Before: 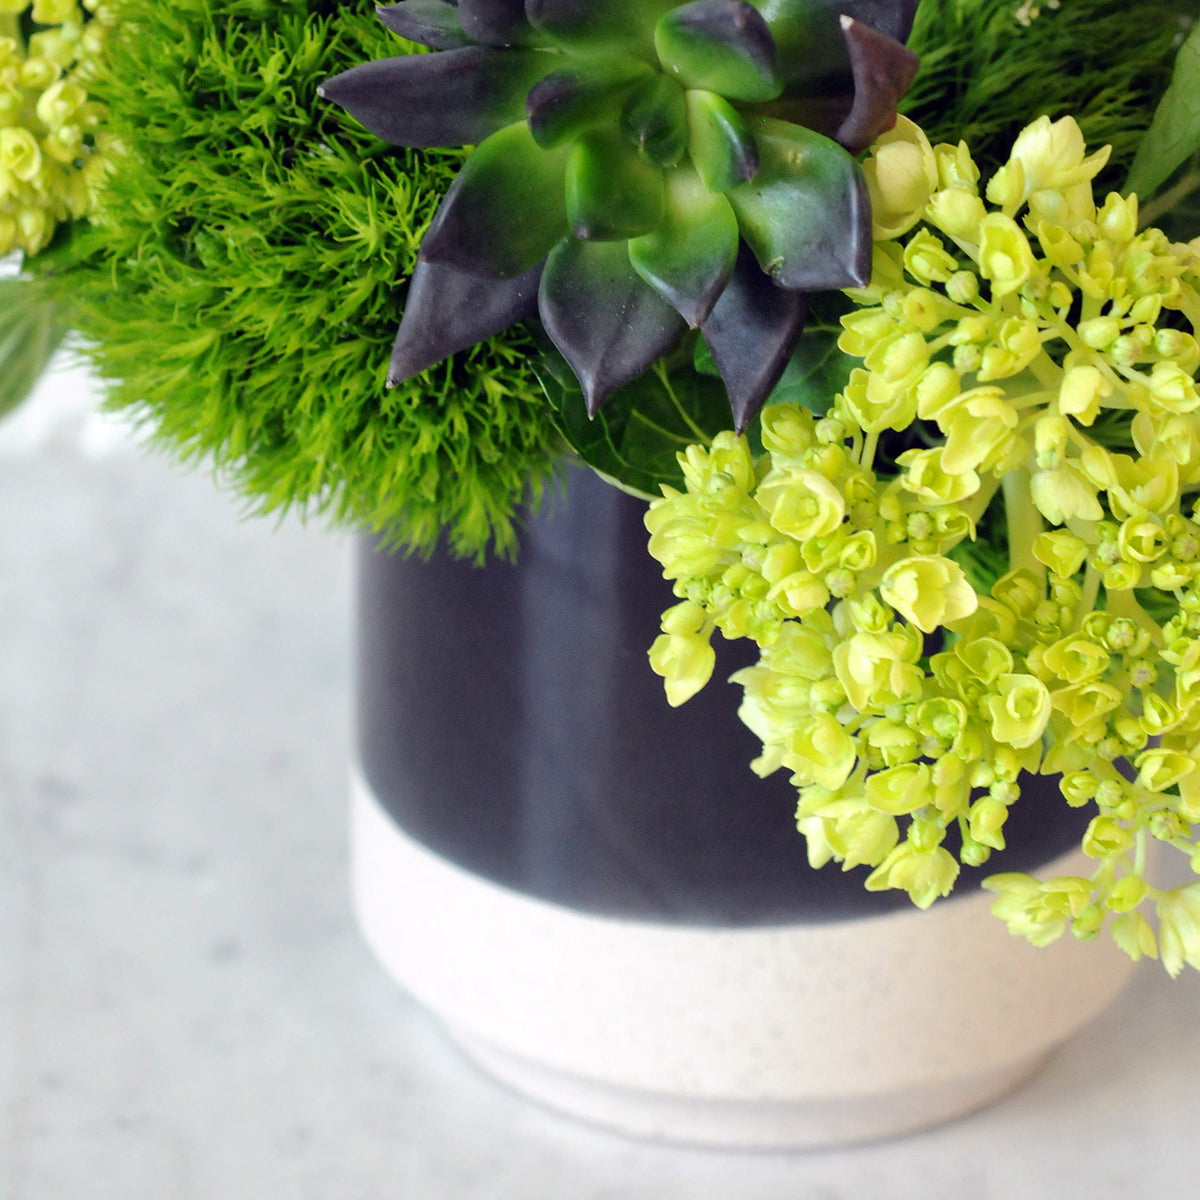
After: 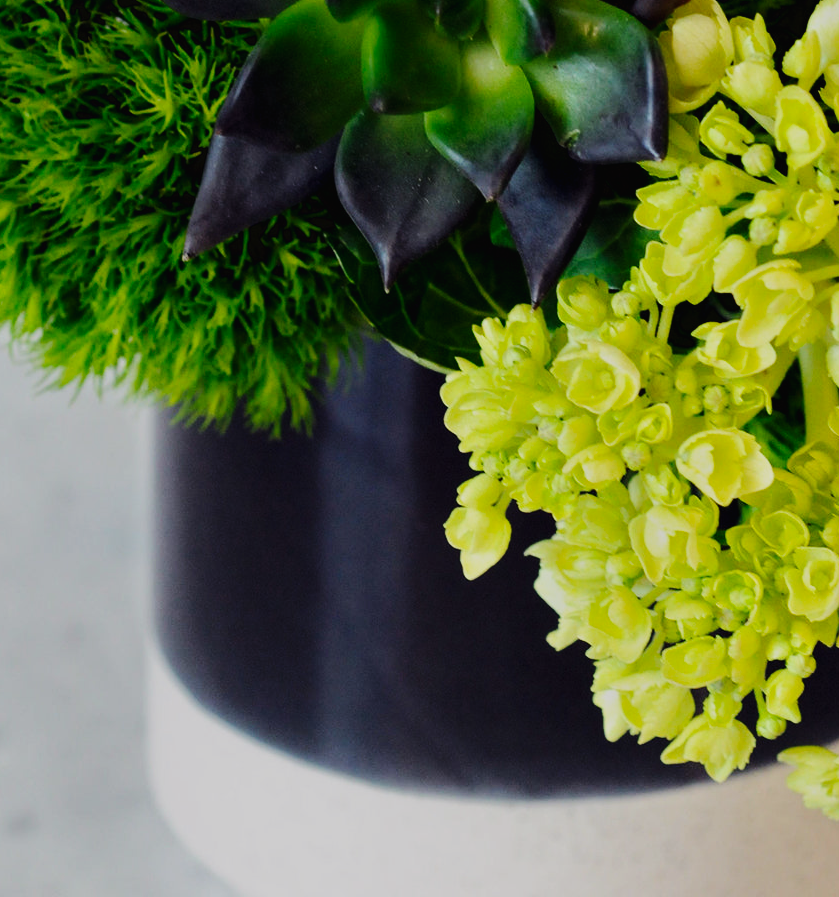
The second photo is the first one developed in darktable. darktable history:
base curve: curves: ch0 [(0, 0.003) (0.001, 0.002) (0.006, 0.004) (0.02, 0.022) (0.048, 0.086) (0.094, 0.234) (0.162, 0.431) (0.258, 0.629) (0.385, 0.8) (0.548, 0.918) (0.751, 0.988) (1, 1)], preserve colors none
crop and rotate: left 17.046%, top 10.659%, right 12.989%, bottom 14.553%
tone equalizer: -8 EV -2 EV, -7 EV -2 EV, -6 EV -2 EV, -5 EV -2 EV, -4 EV -2 EV, -3 EV -2 EV, -2 EV -2 EV, -1 EV -1.63 EV, +0 EV -2 EV
